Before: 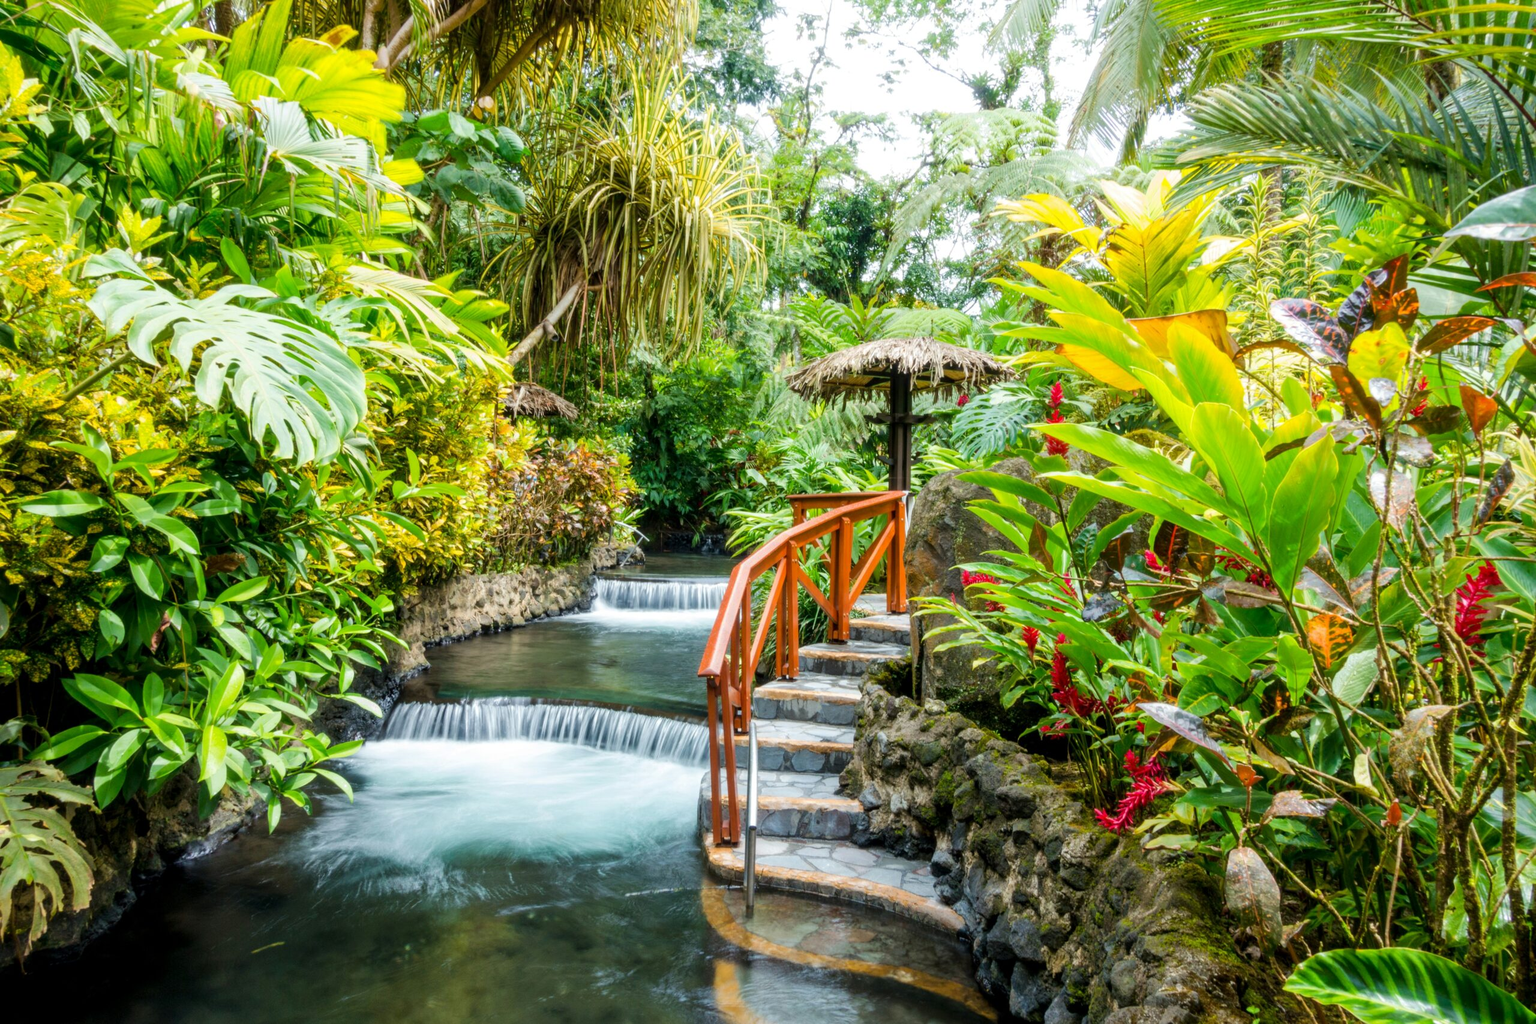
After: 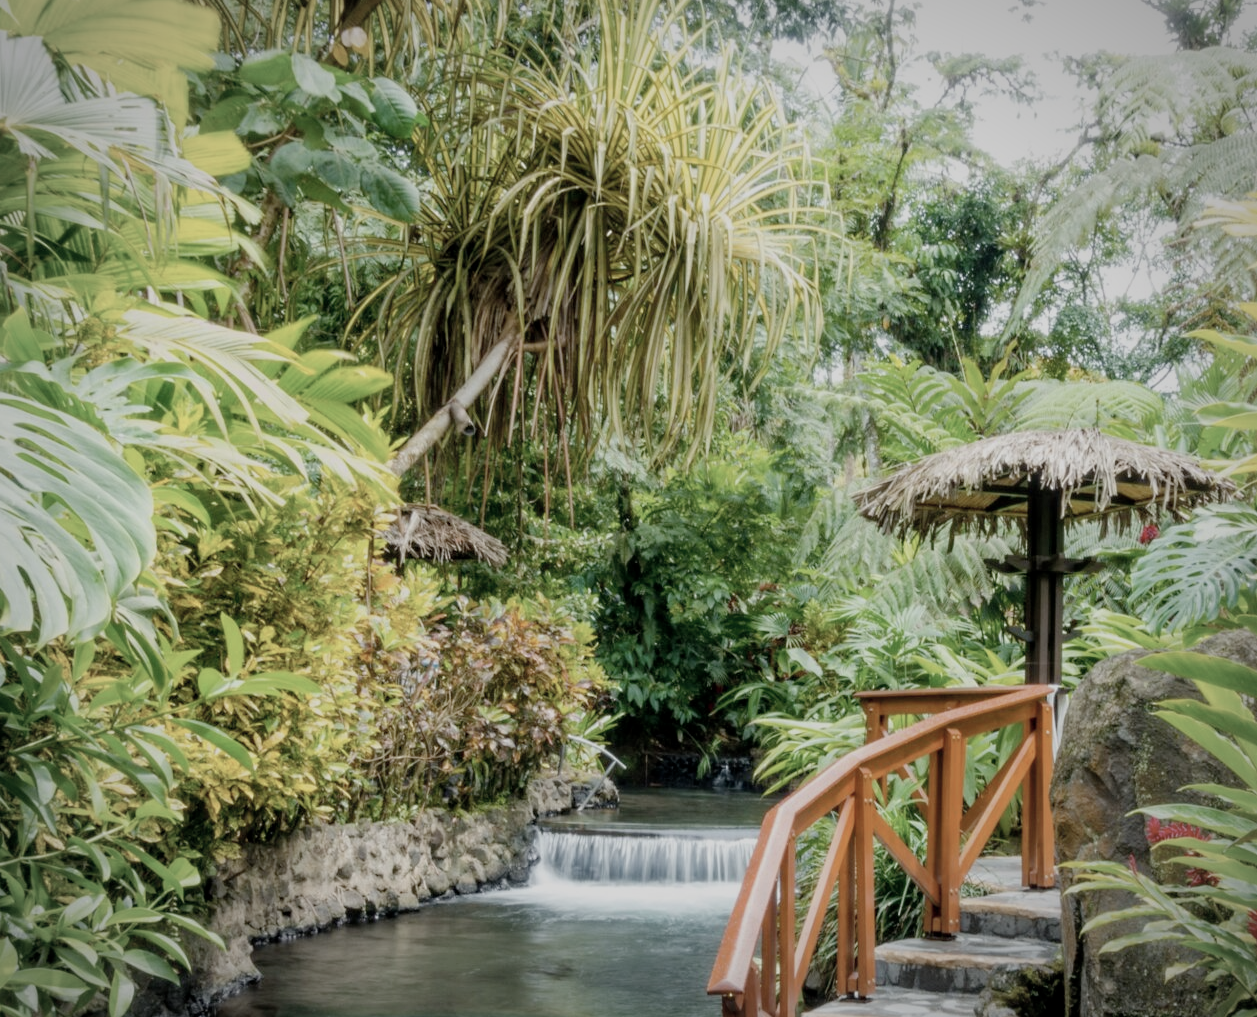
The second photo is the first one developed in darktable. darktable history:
crop: left 17.85%, top 7.835%, right 33.046%, bottom 32.525%
tone equalizer: on, module defaults
color correction: highlights b* -0.027, saturation 0.611
filmic rgb: middle gray luminance 18.42%, black relative exposure -10.44 EV, white relative exposure 3.4 EV, threshold 2.95 EV, target black luminance 0%, hardness 6.01, latitude 98.89%, contrast 0.839, shadows ↔ highlights balance 0.477%, add noise in highlights 0.002, preserve chrominance no, color science v3 (2019), use custom middle-gray values true, contrast in highlights soft, enable highlight reconstruction true
sharpen: radius 5.29, amount 0.315, threshold 26.209
vignetting: brightness -0.417, saturation -0.295, automatic ratio true
